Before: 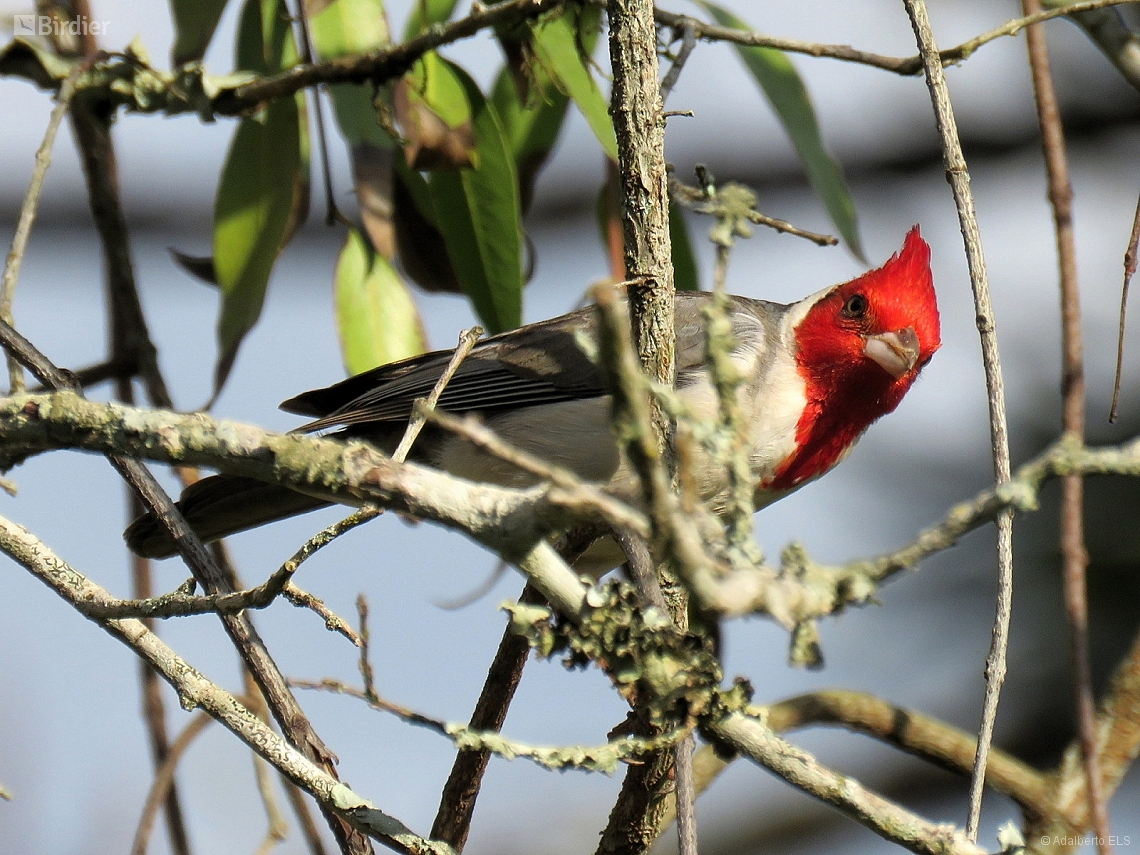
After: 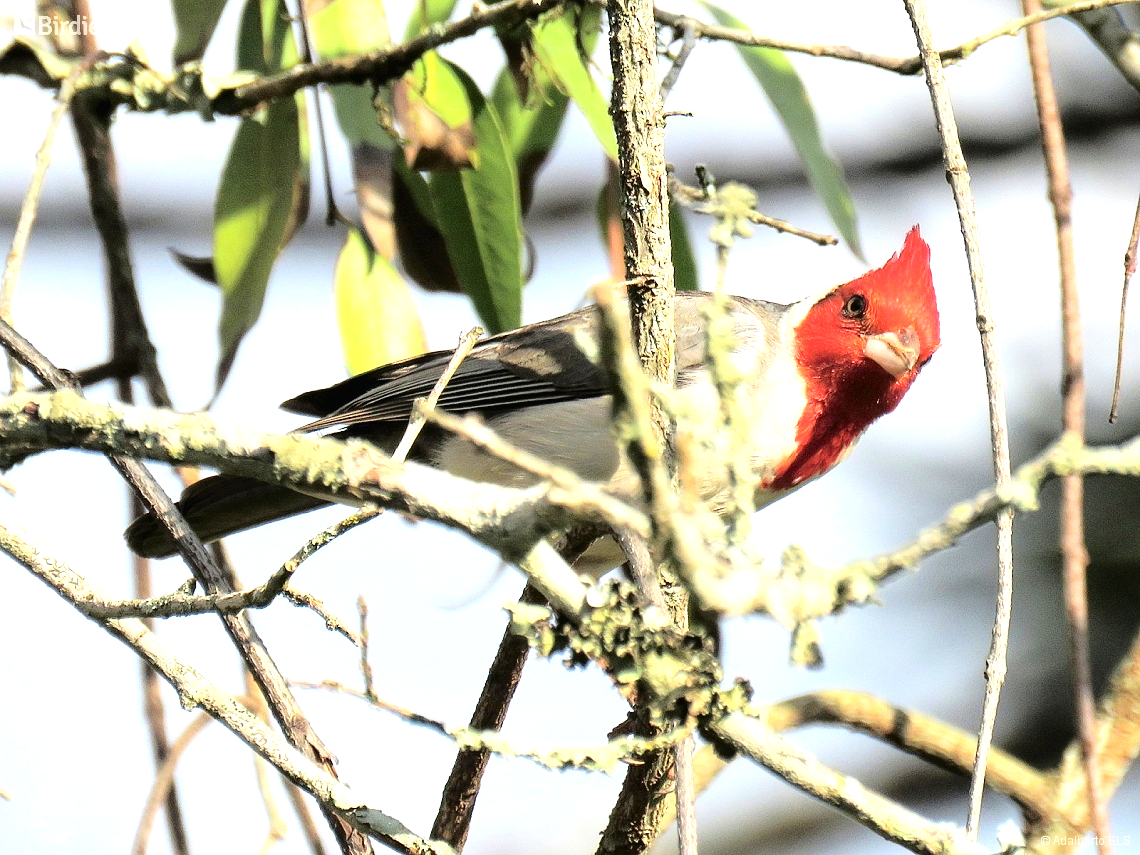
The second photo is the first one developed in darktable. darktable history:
exposure: black level correction 0, exposure 1.297 EV, compensate highlight preservation false
tone curve: curves: ch0 [(0, 0) (0.003, 0.012) (0.011, 0.015) (0.025, 0.023) (0.044, 0.036) (0.069, 0.047) (0.1, 0.062) (0.136, 0.1) (0.177, 0.15) (0.224, 0.219) (0.277, 0.3) (0.335, 0.401) (0.399, 0.49) (0.468, 0.569) (0.543, 0.641) (0.623, 0.73) (0.709, 0.806) (0.801, 0.88) (0.898, 0.939) (1, 1)], color space Lab, independent channels, preserve colors none
